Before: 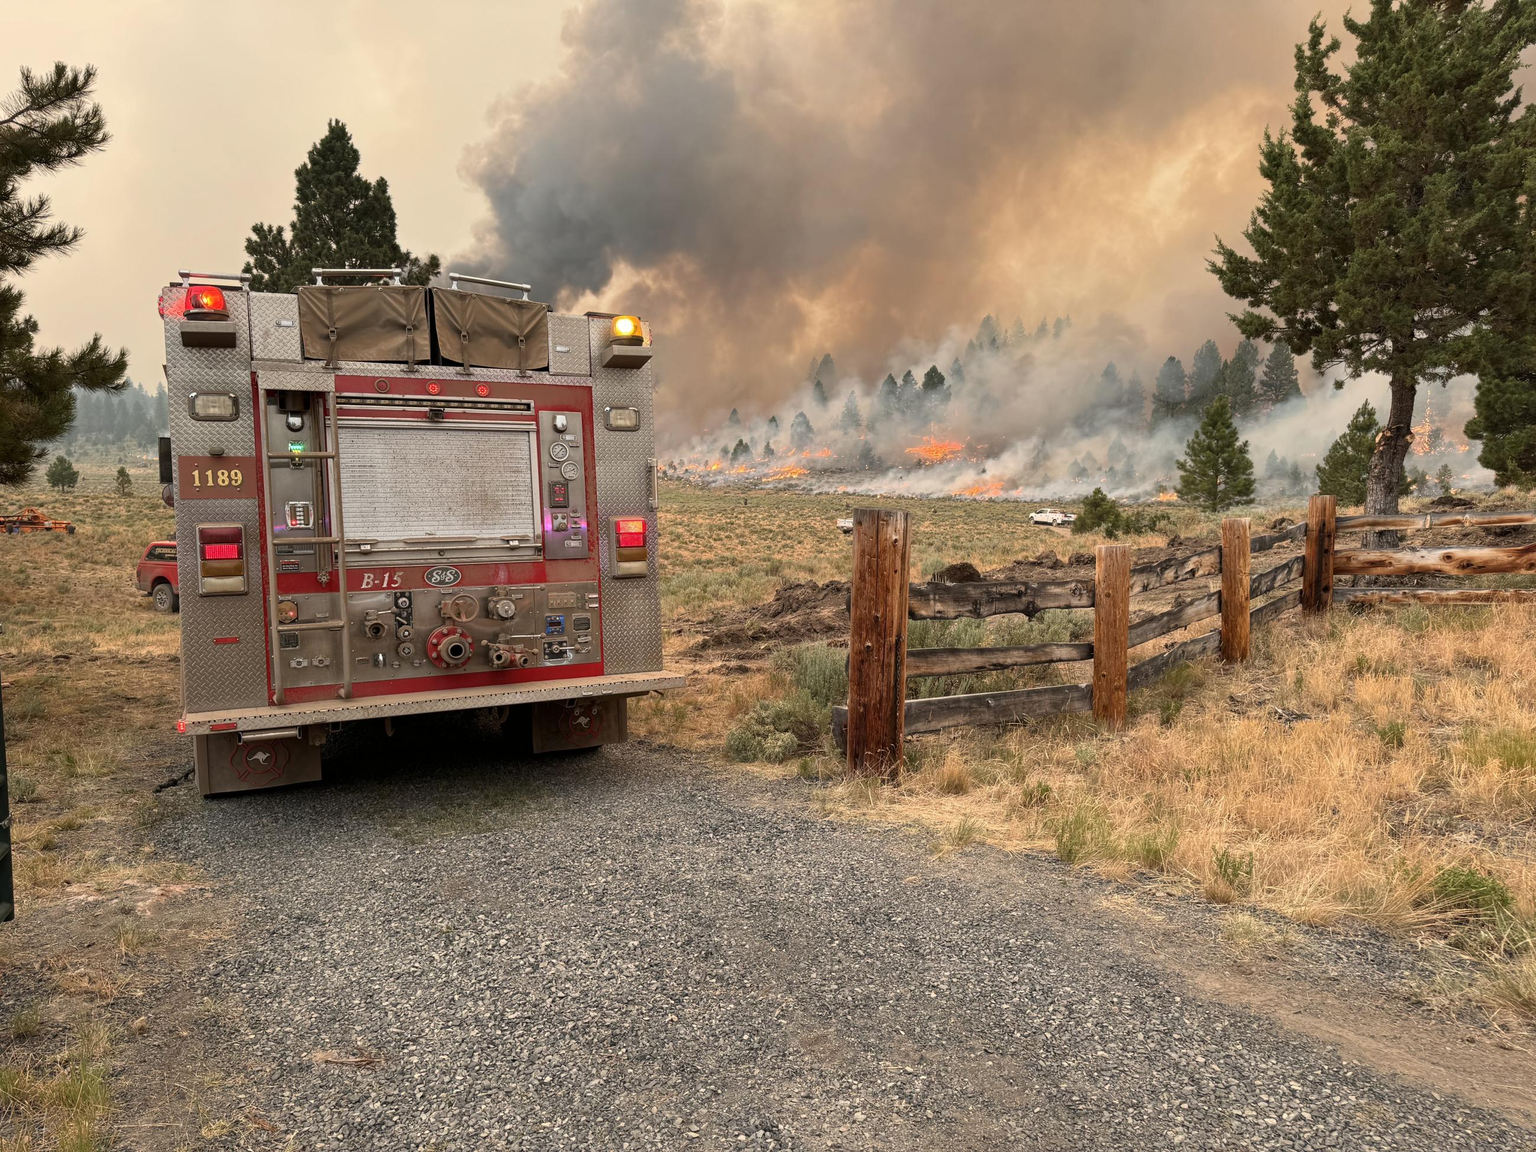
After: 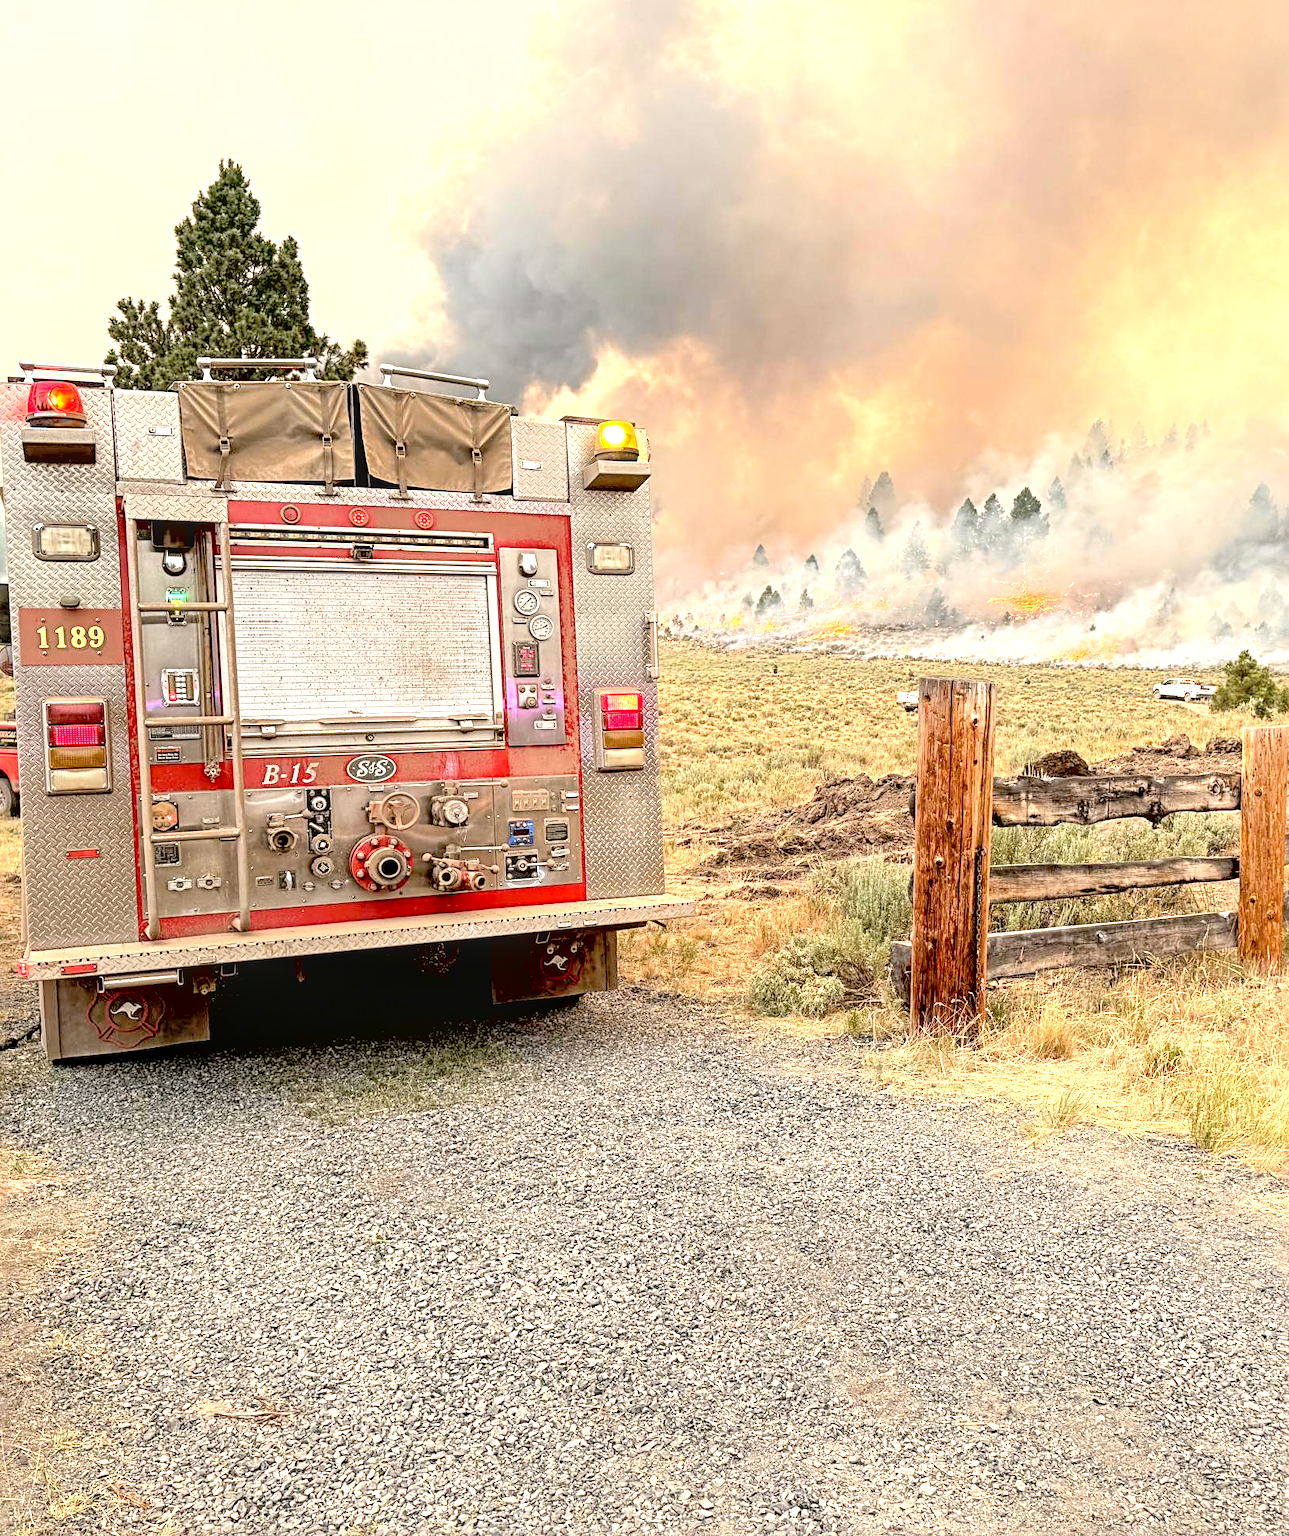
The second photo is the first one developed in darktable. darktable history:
exposure: black level correction 0.011, exposure 1.08 EV, compensate highlight preservation false
sharpen: radius 3.972
crop: left 10.715%, right 26.321%
local contrast: on, module defaults
contrast brightness saturation: contrast 0.099, brightness 0.304, saturation 0.137
